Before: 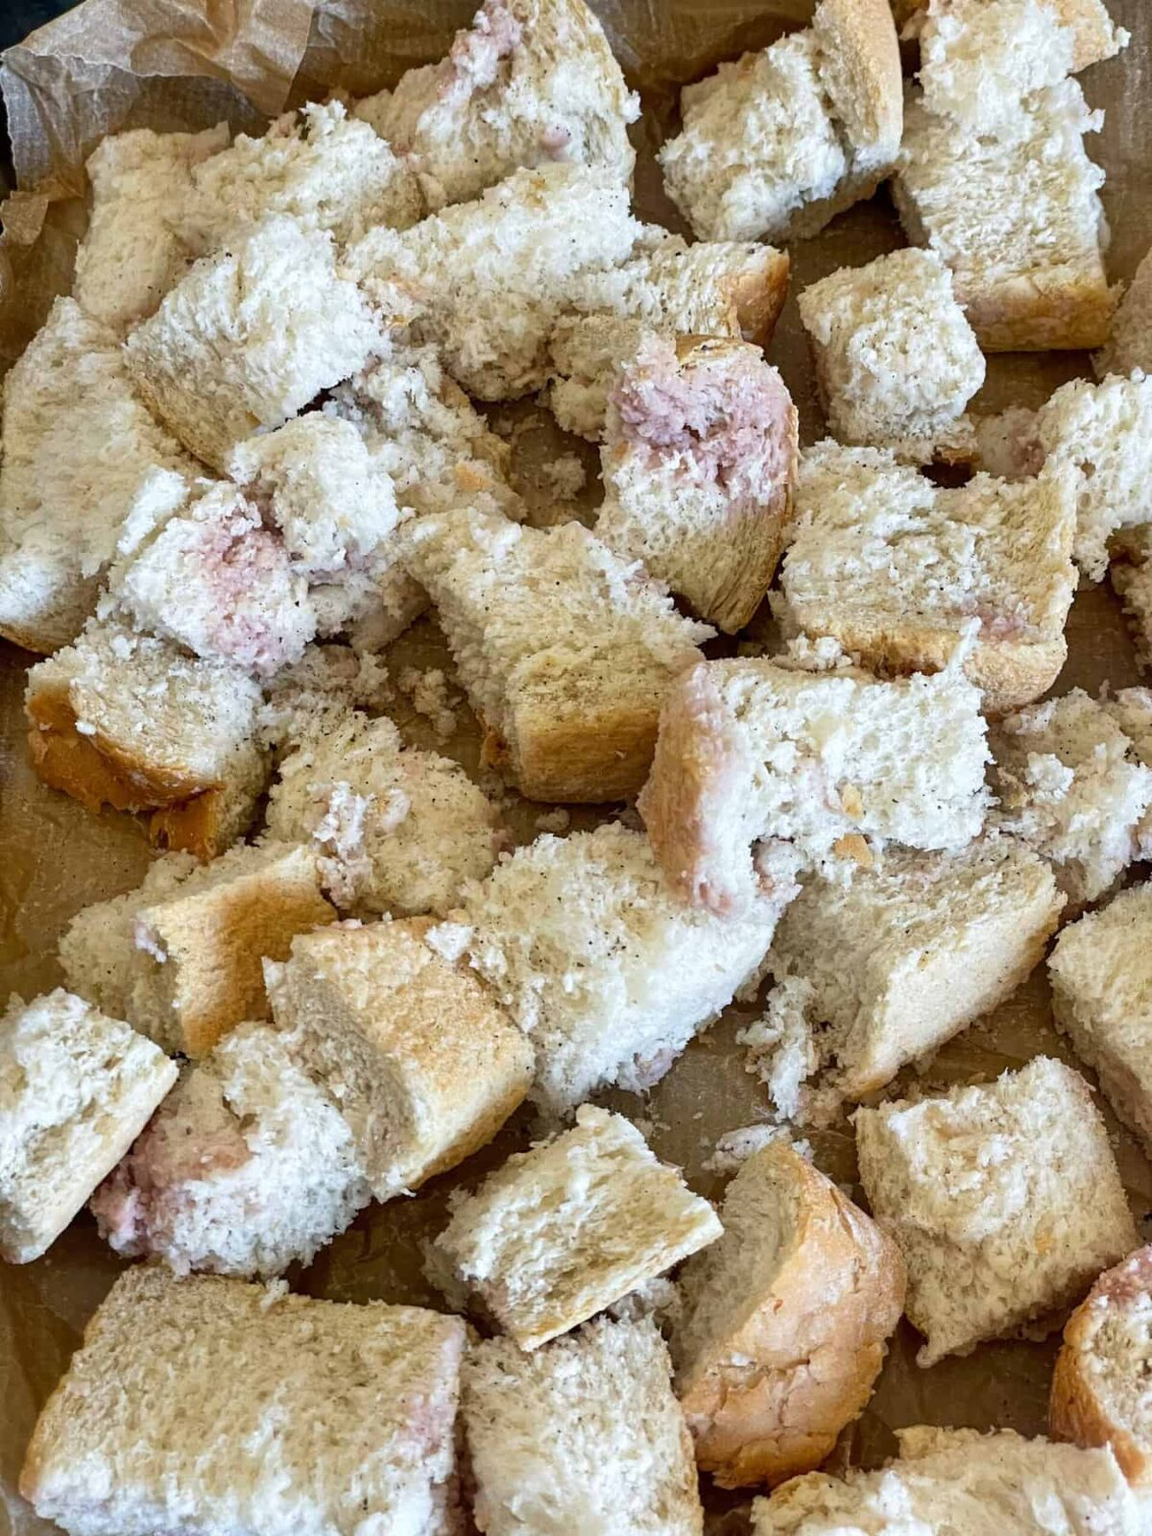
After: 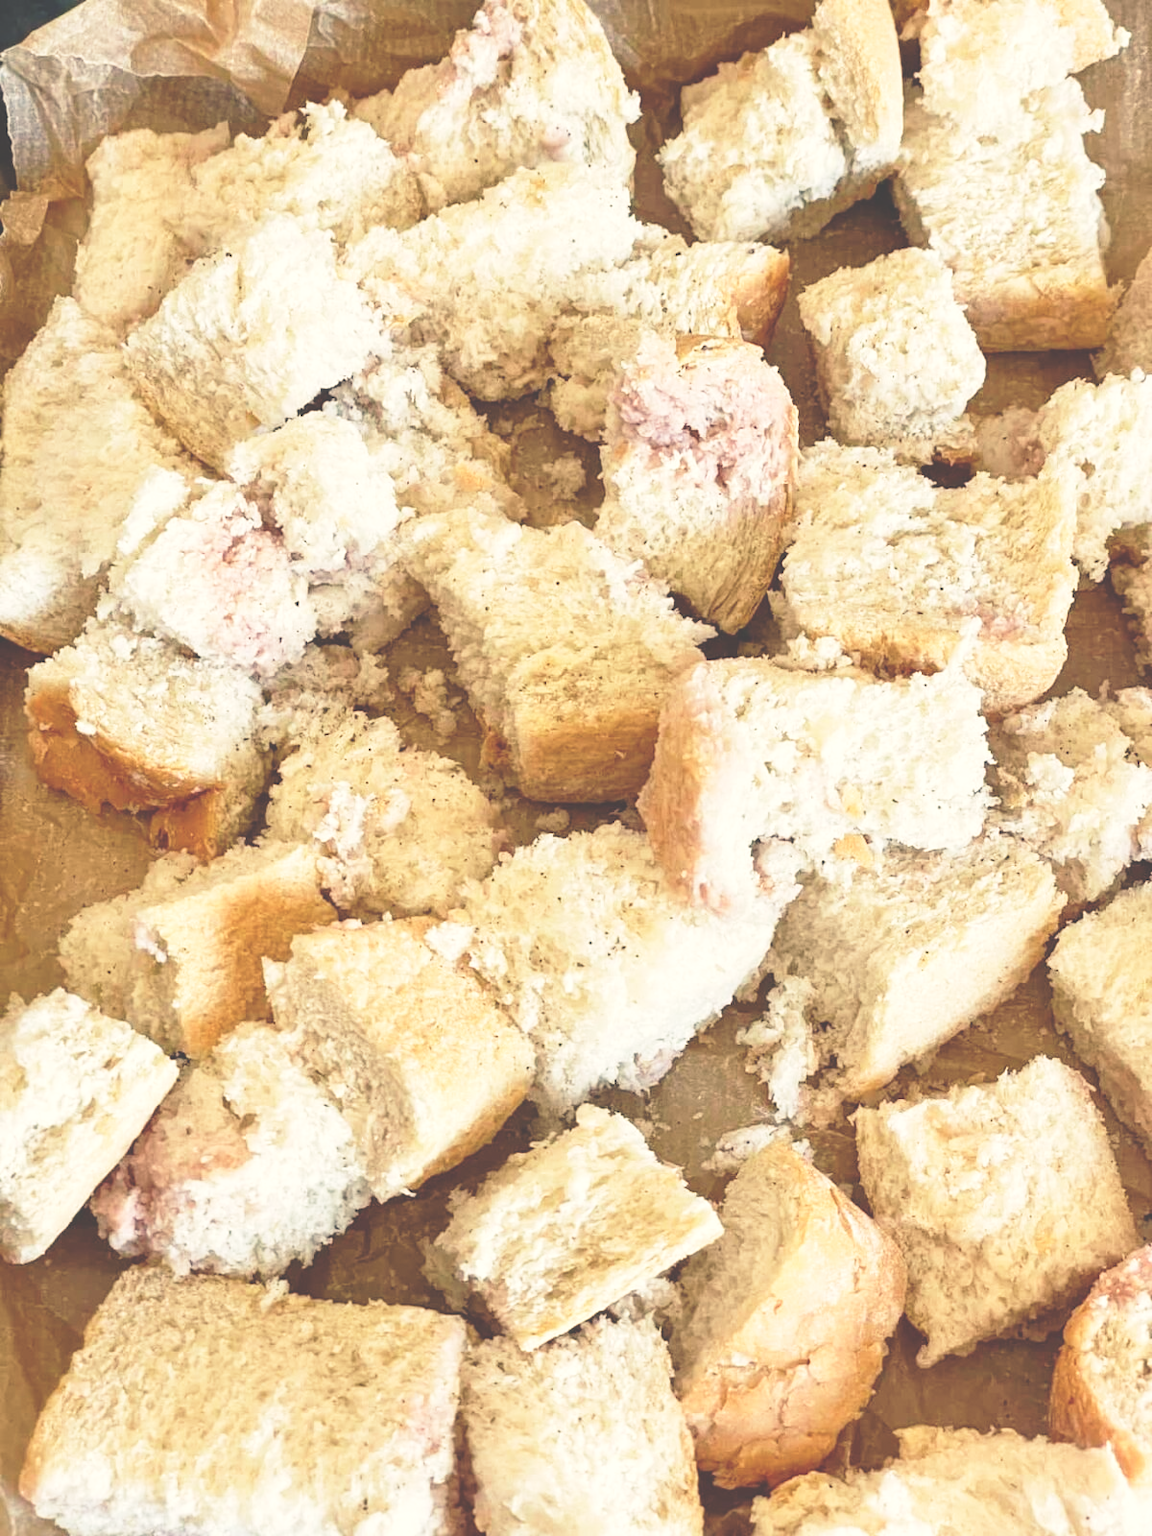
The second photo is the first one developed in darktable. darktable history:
exposure: black level correction -0.041, exposure 0.064 EV, compensate highlight preservation false
base curve: curves: ch0 [(0, 0) (0.028, 0.03) (0.121, 0.232) (0.46, 0.748) (0.859, 0.968) (1, 1)], preserve colors none
white balance: red 1.123, blue 0.83
